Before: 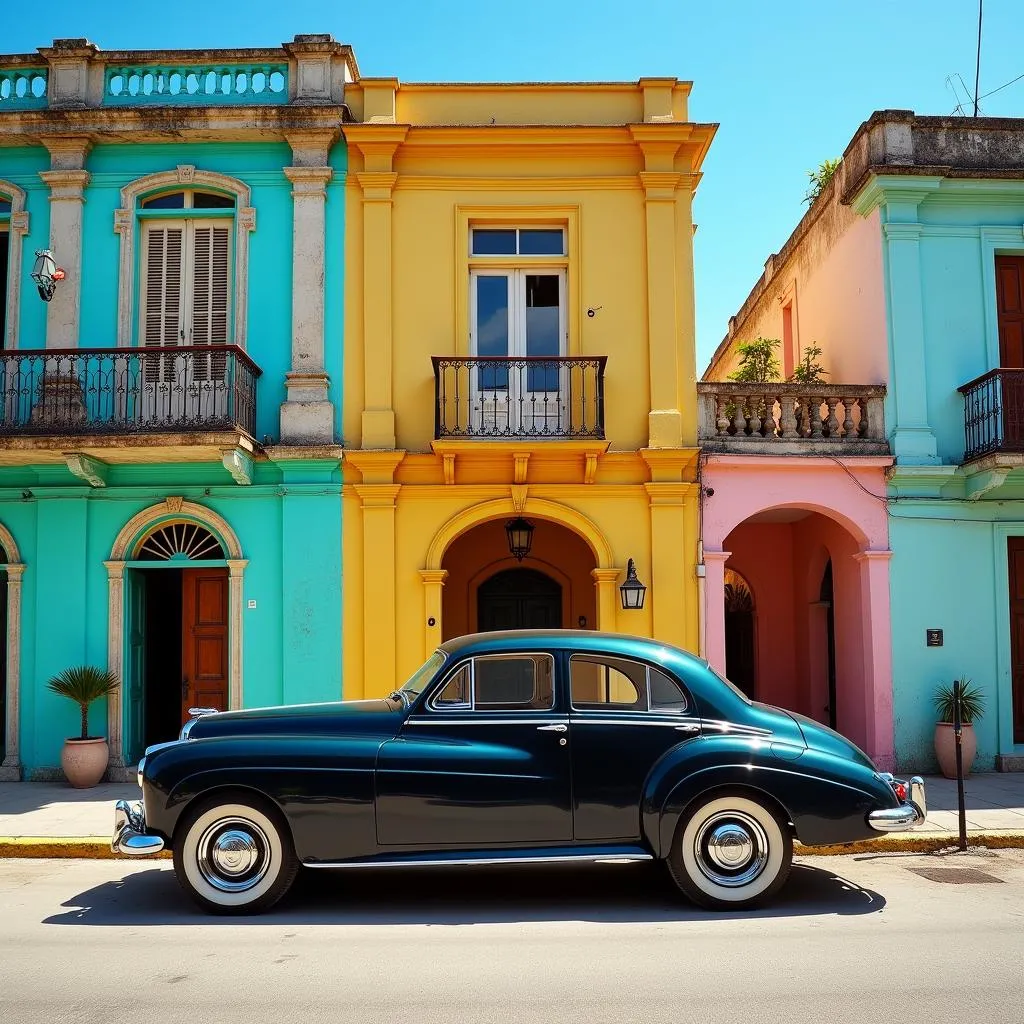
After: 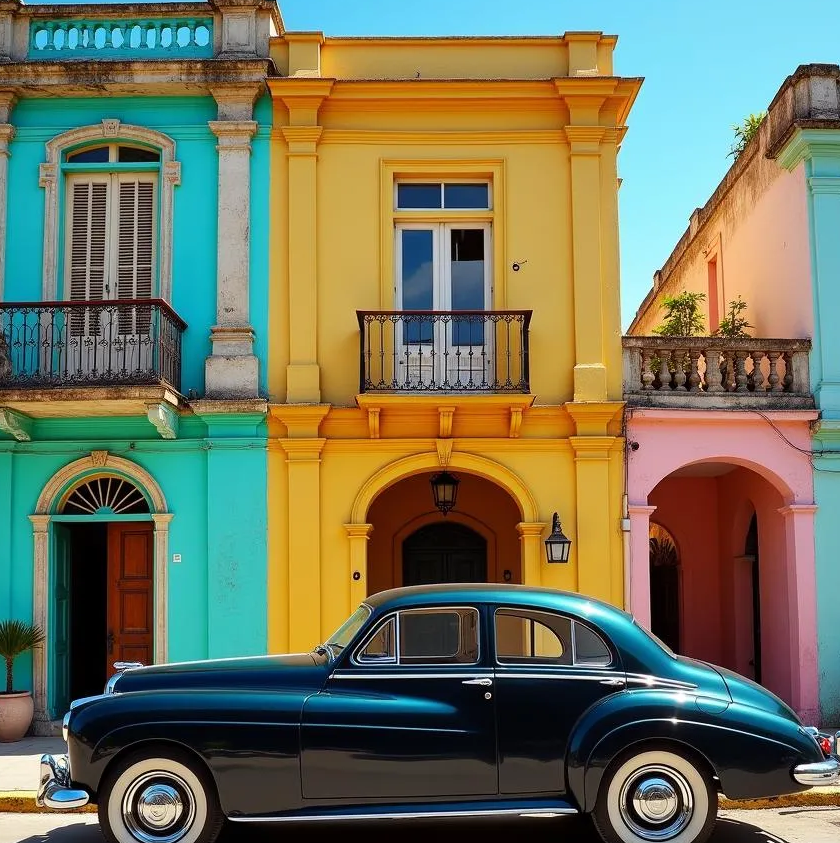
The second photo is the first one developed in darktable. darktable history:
crop and rotate: left 7.373%, top 4.544%, right 10.594%, bottom 13.072%
